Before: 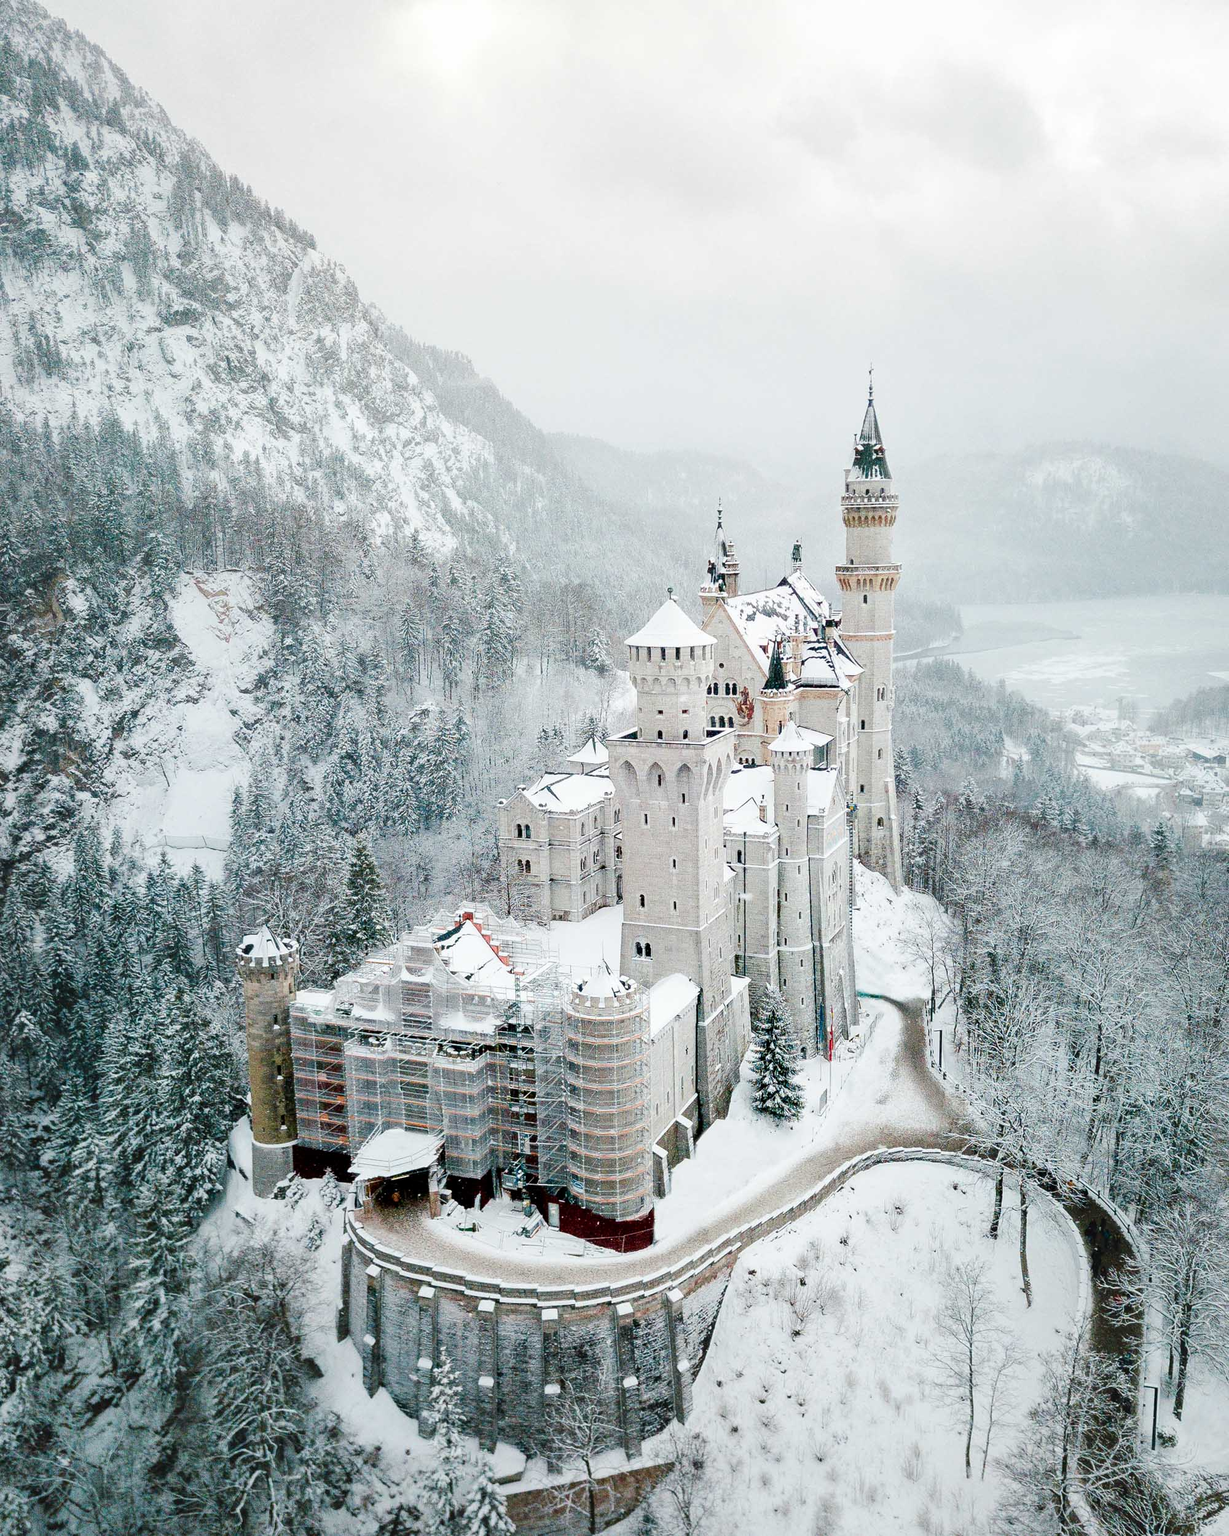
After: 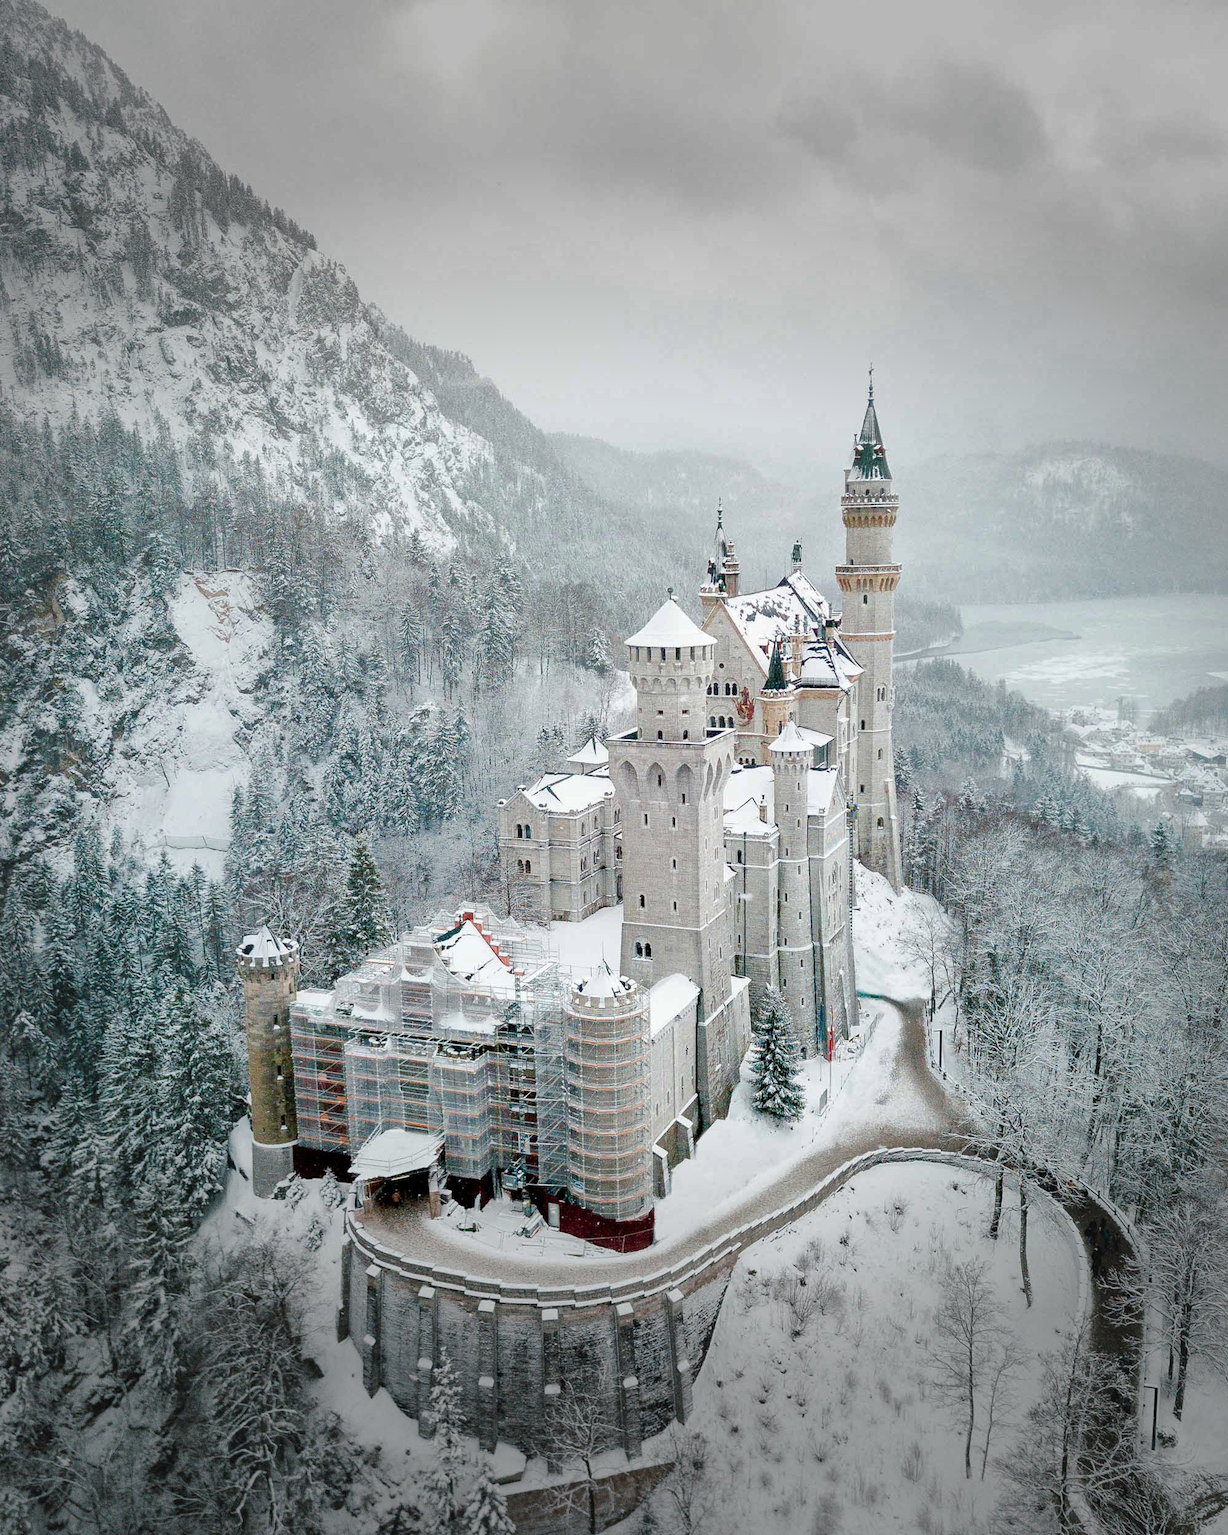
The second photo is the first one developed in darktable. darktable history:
shadows and highlights: on, module defaults
vignetting: fall-off start 70.68%, width/height ratio 1.334
